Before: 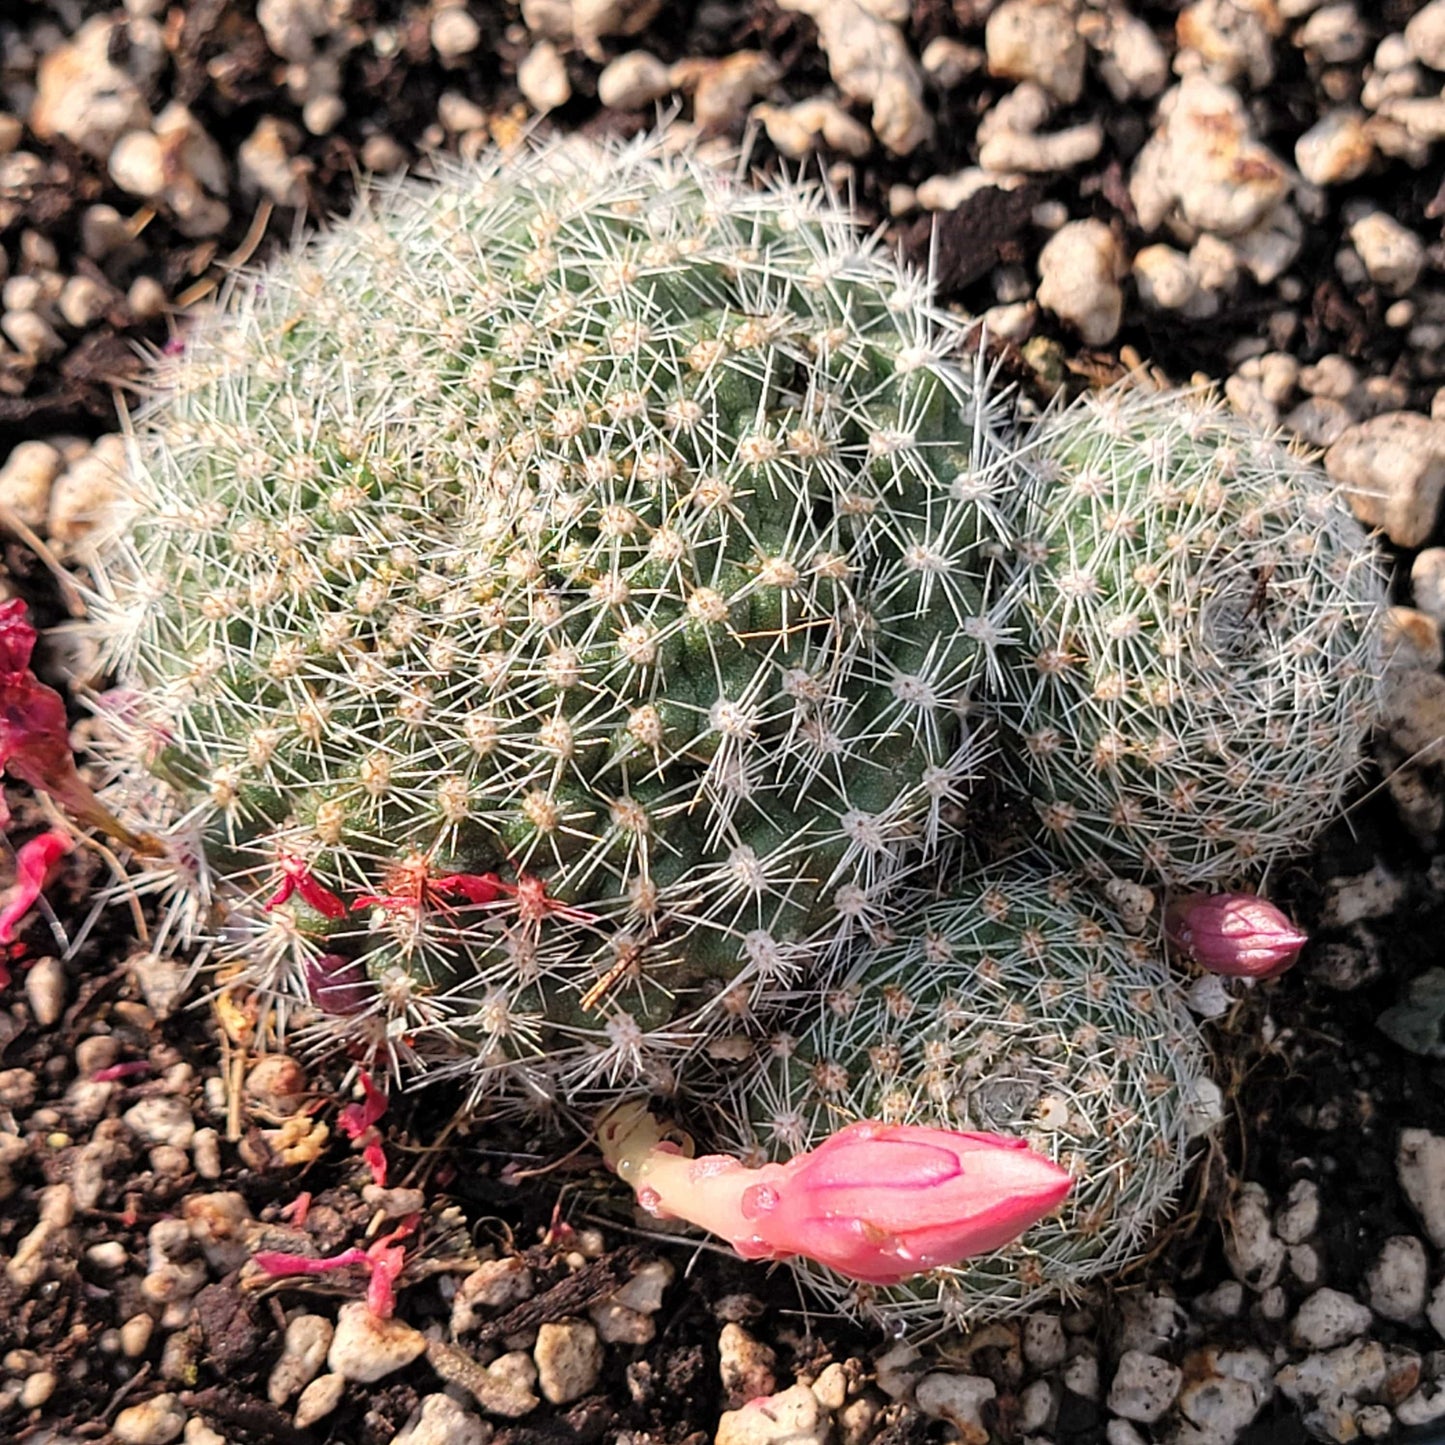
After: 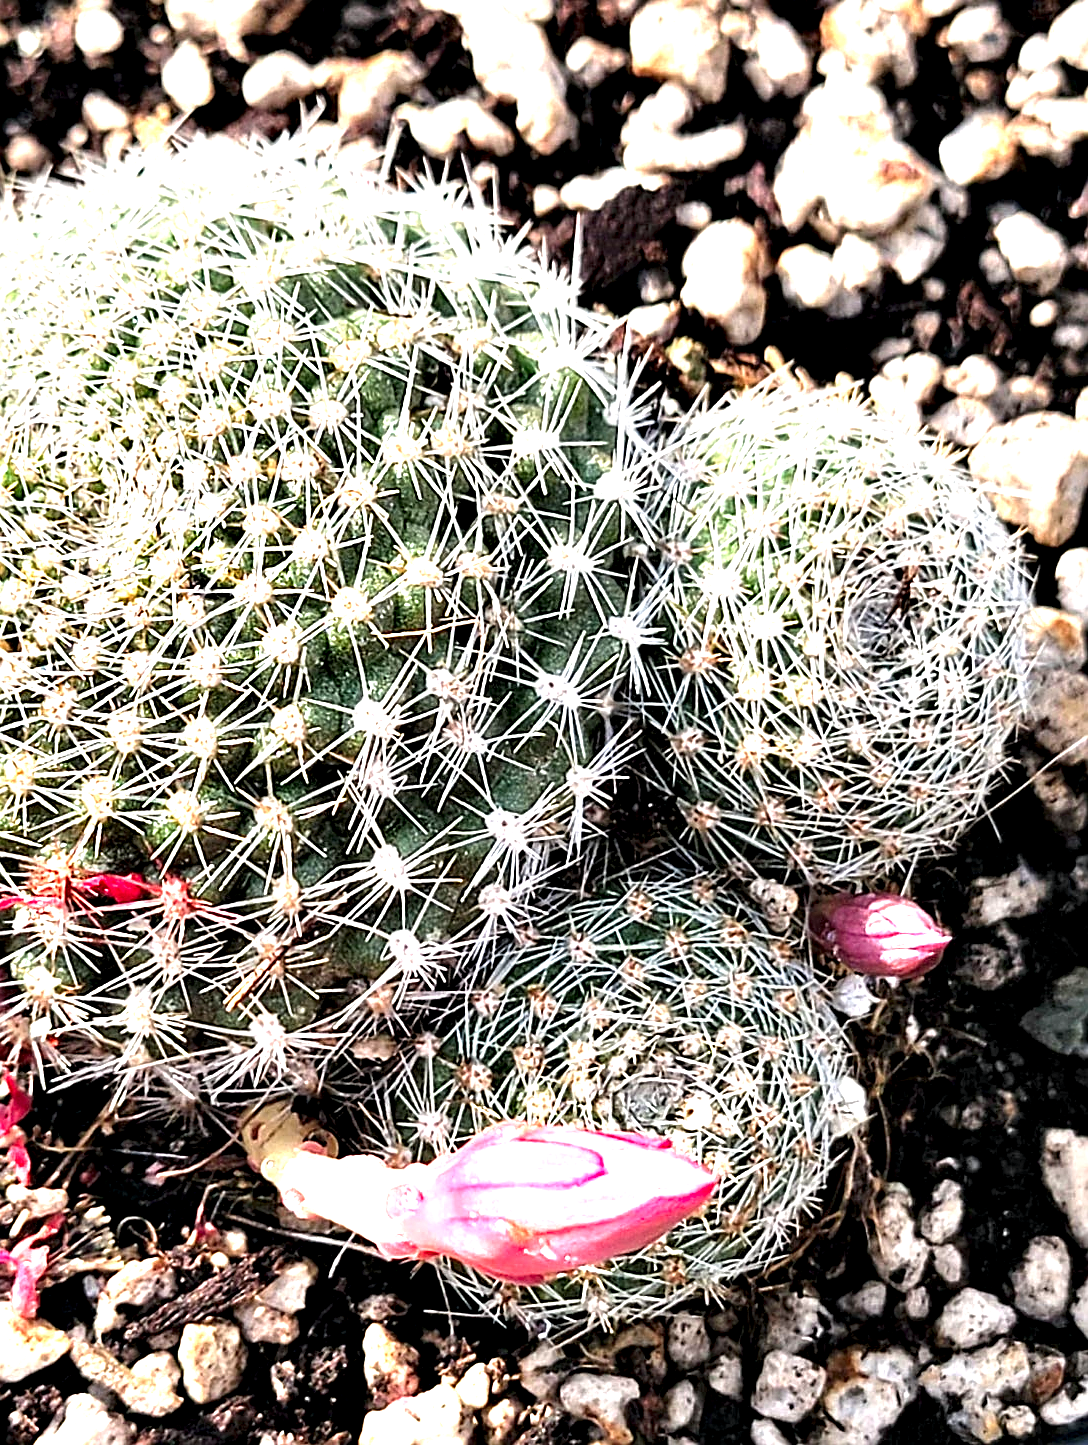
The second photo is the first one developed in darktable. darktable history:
crop and rotate: left 24.684%
sharpen: on, module defaults
contrast equalizer: y [[0.6 ×6], [0.55 ×6], [0 ×6], [0 ×6], [0 ×6]]
exposure: exposure 1.134 EV, compensate highlight preservation false
